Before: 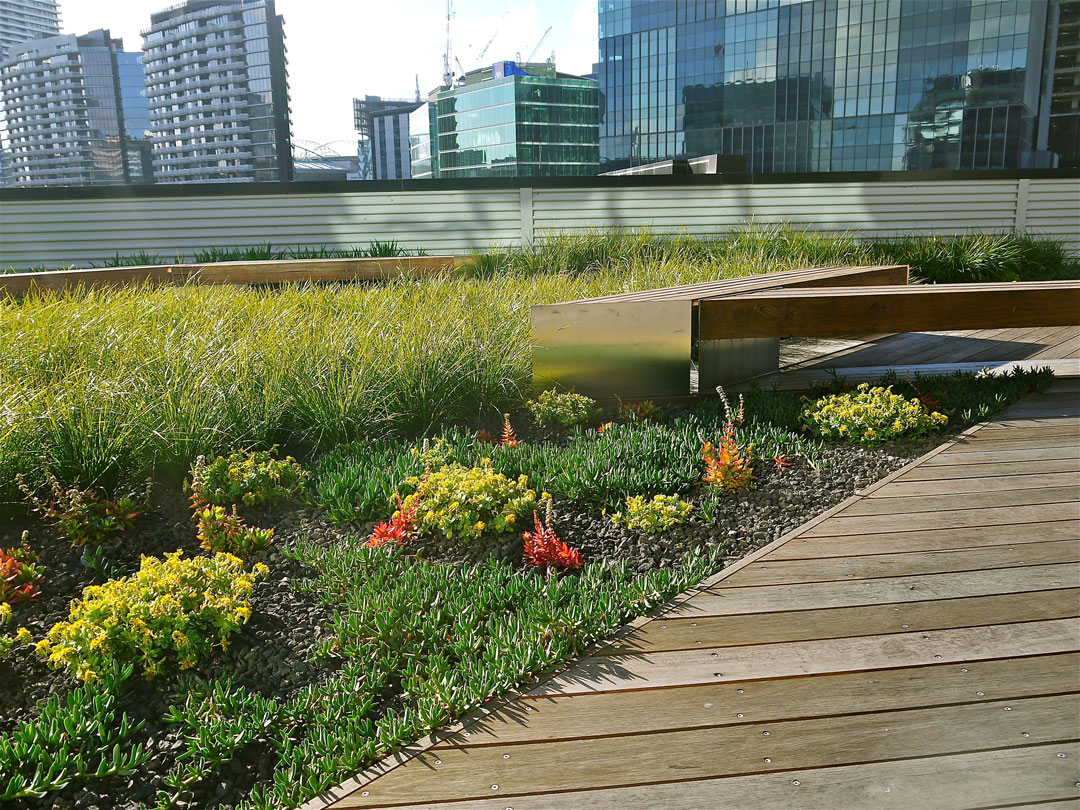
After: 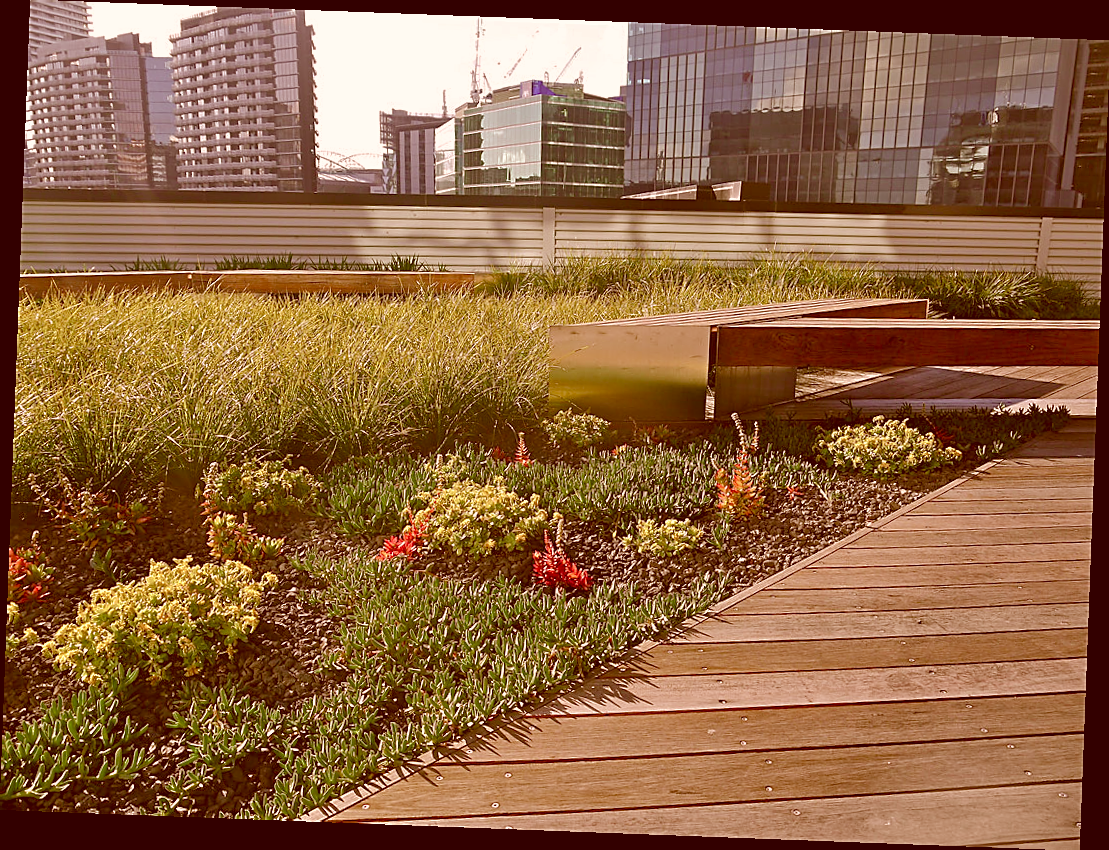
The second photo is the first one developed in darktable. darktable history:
color correction: highlights a* 9.03, highlights b* 8.71, shadows a* 40, shadows b* 40, saturation 0.8
shadows and highlights: on, module defaults
rotate and perspective: rotation 2.17°, automatic cropping off
sharpen: on, module defaults
color balance rgb: perceptual saturation grading › global saturation 20%, perceptual saturation grading › highlights -50%, perceptual saturation grading › shadows 30%
